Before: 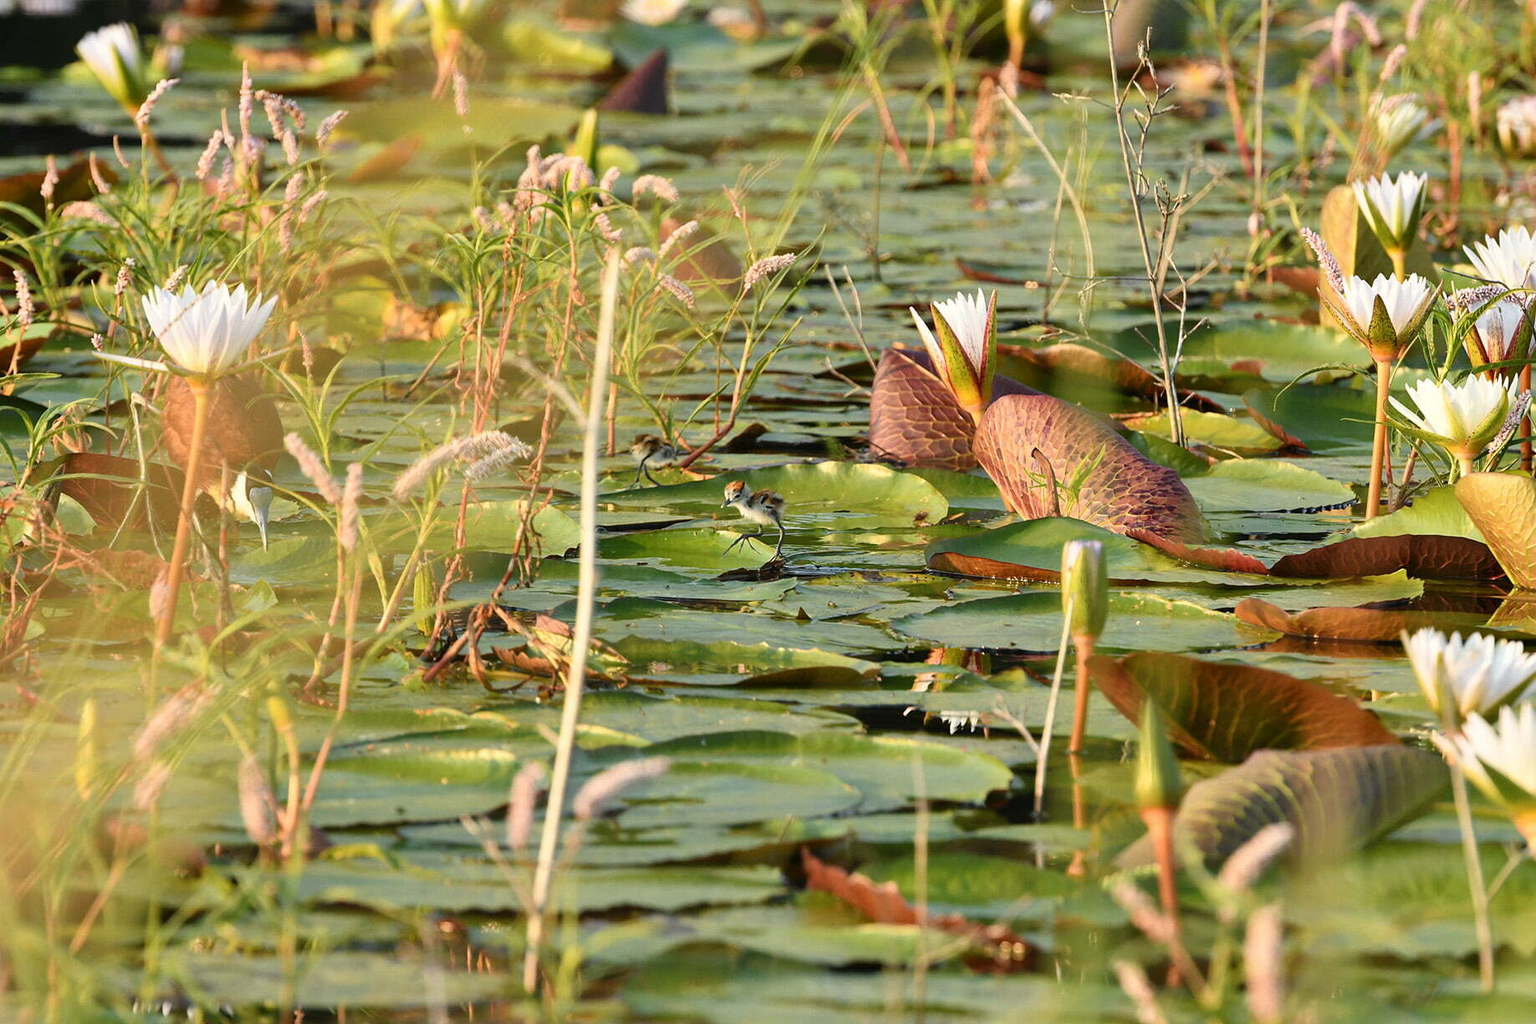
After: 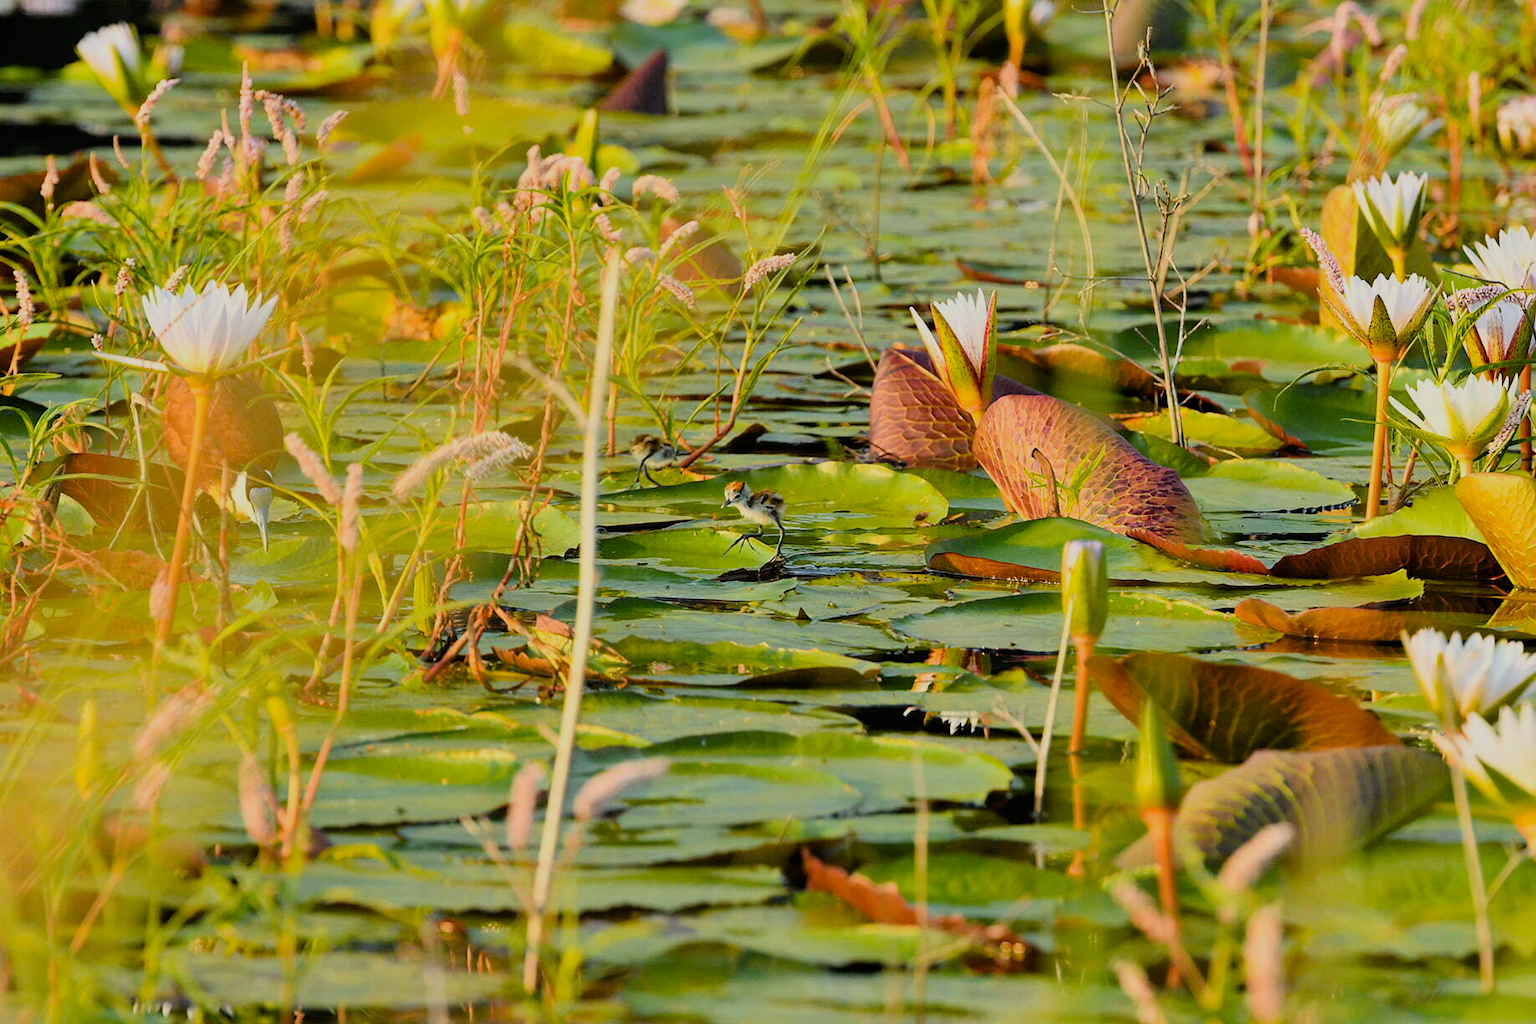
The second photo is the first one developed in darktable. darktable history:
color balance rgb: linear chroma grading › global chroma 33.4%
filmic rgb: black relative exposure -7.65 EV, white relative exposure 4.56 EV, hardness 3.61, color science v6 (2022)
